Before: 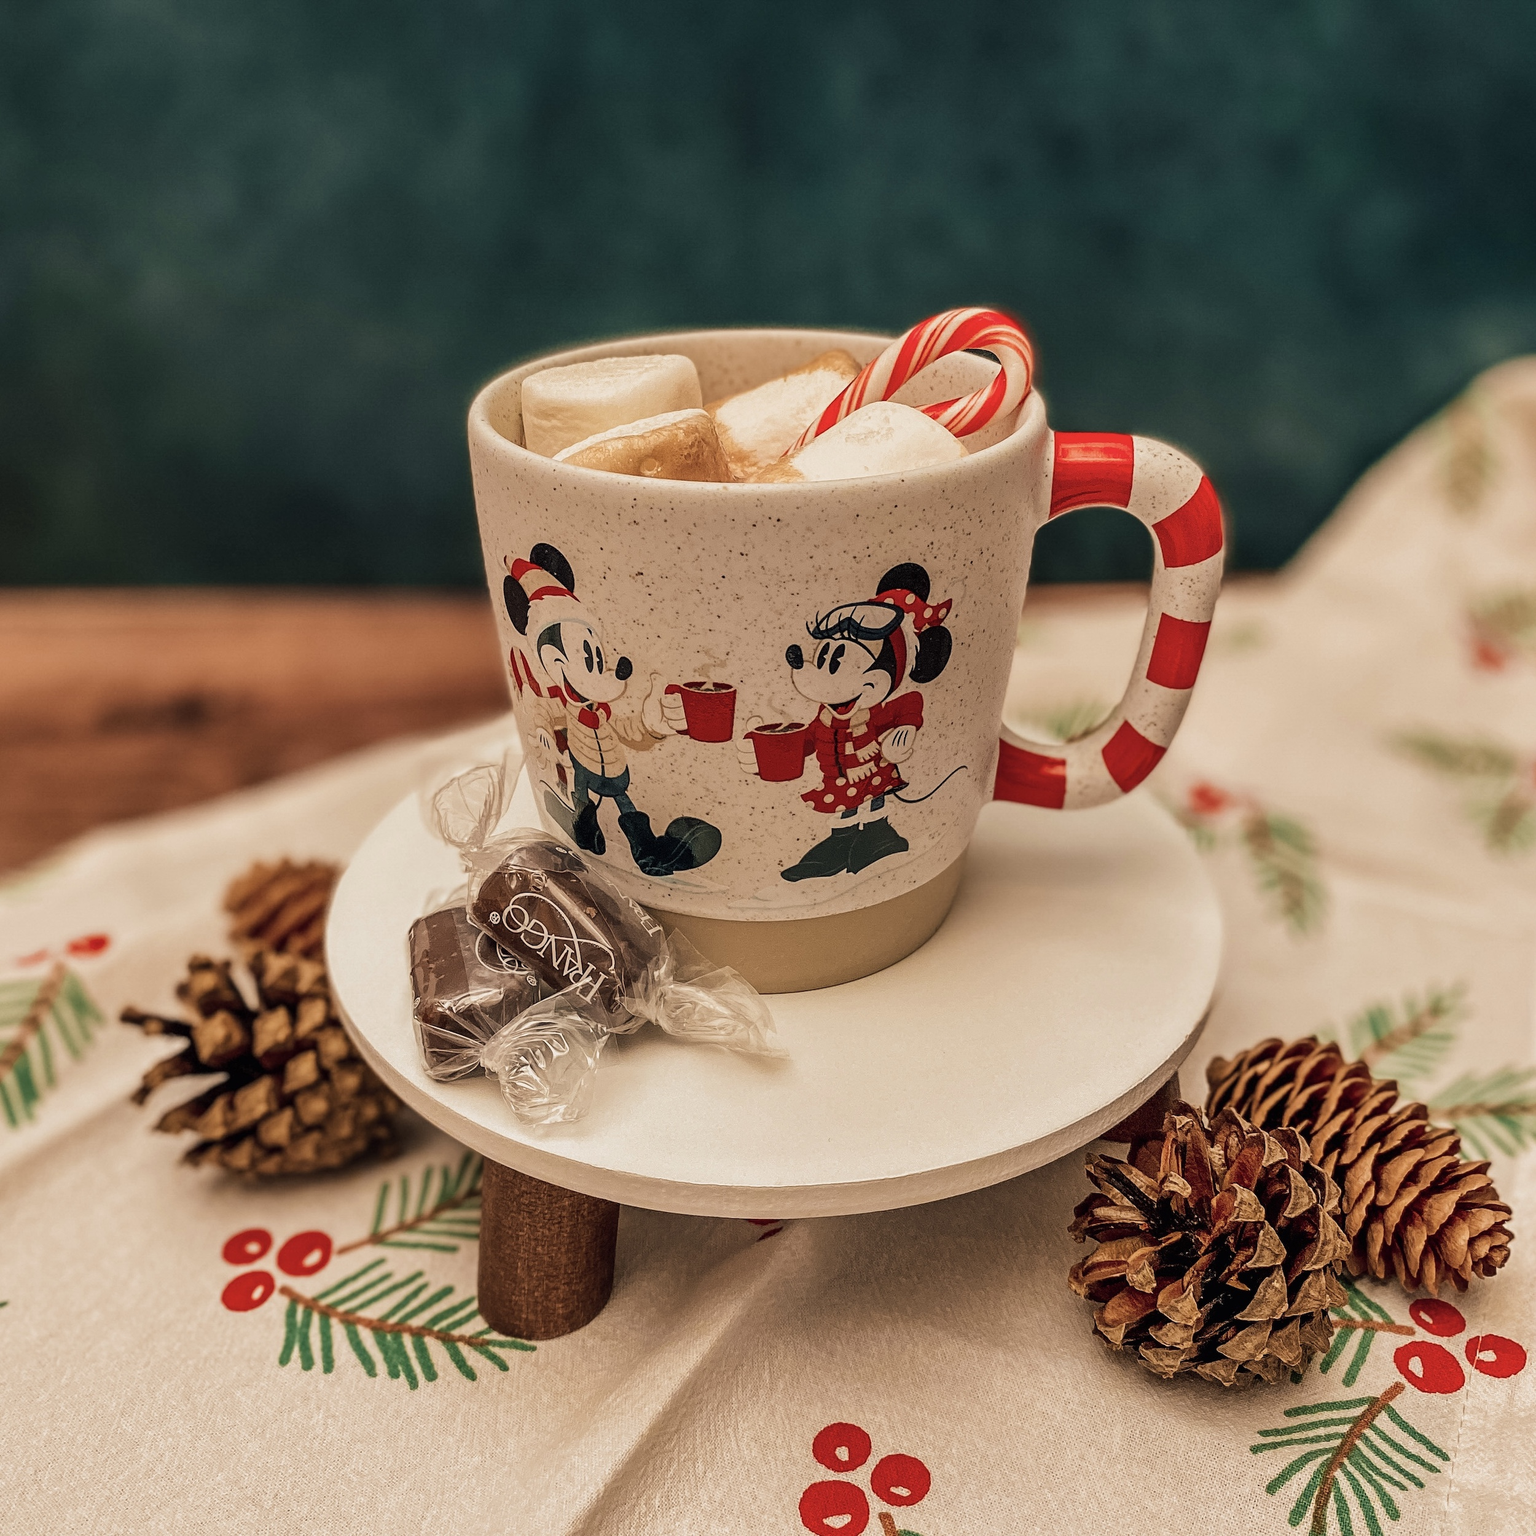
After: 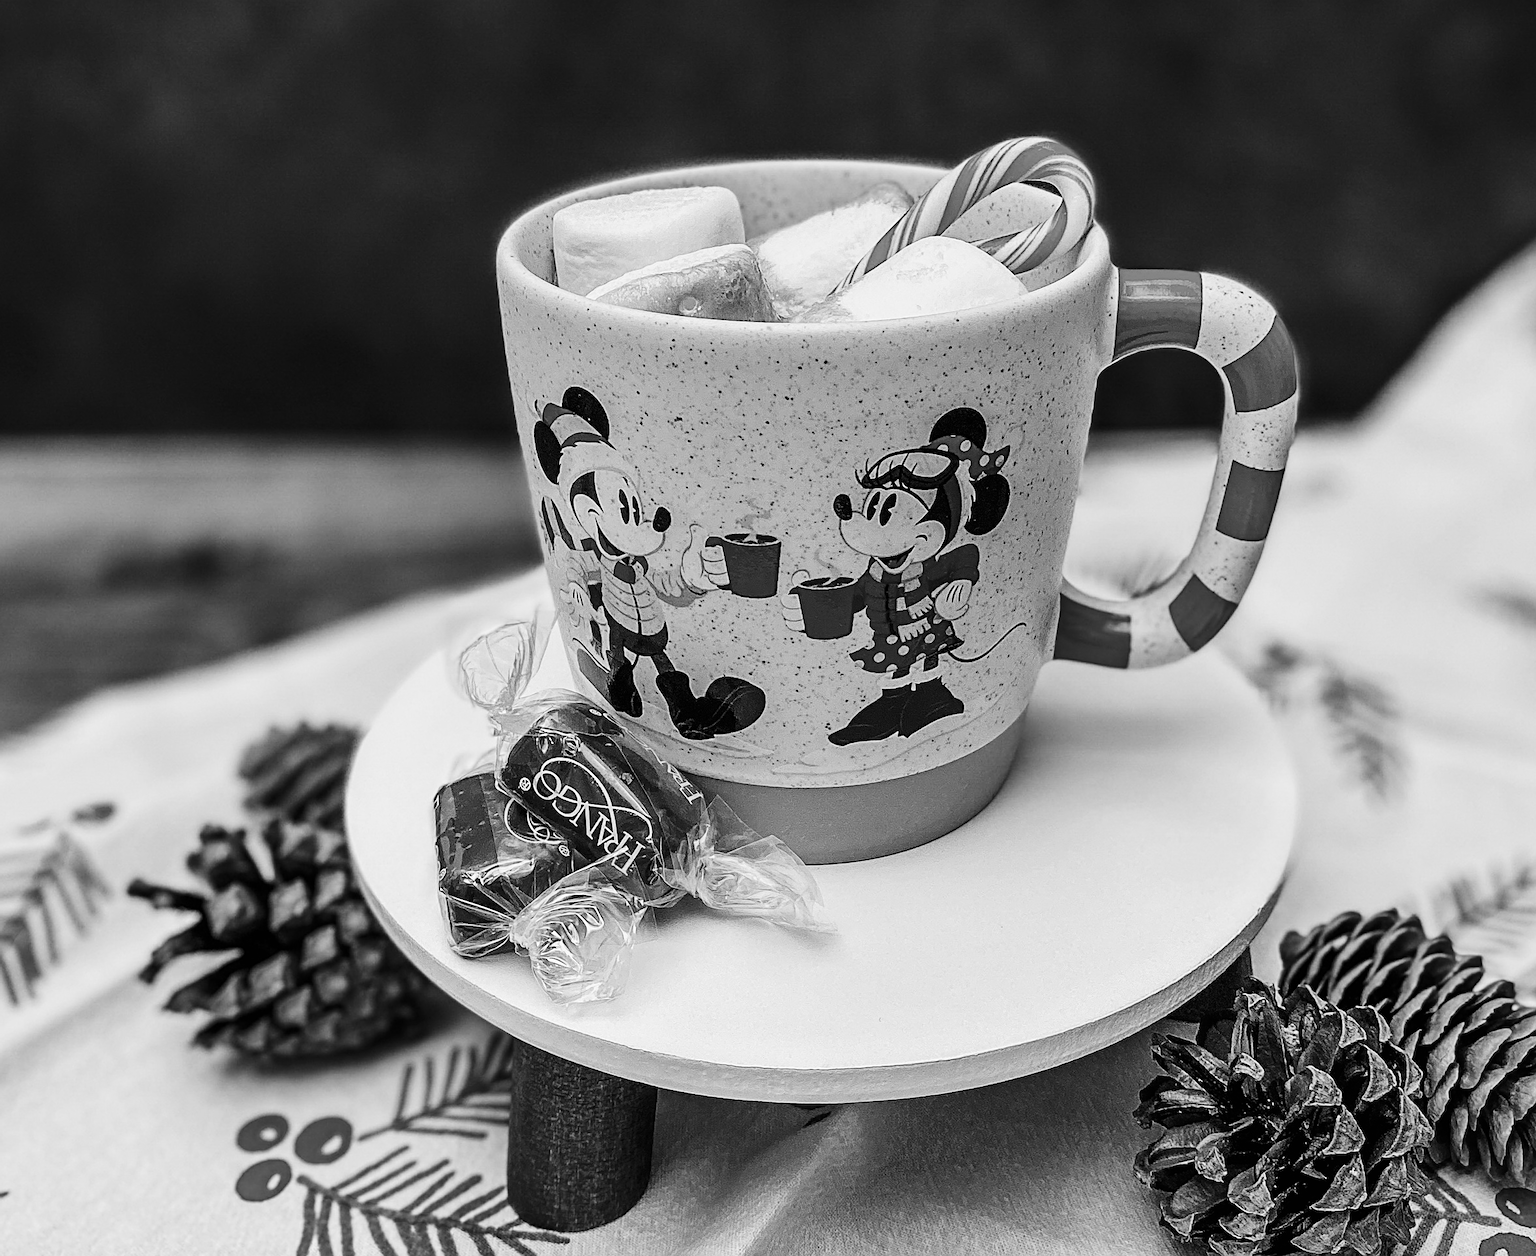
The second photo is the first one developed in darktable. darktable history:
crop and rotate: angle 0.03°, top 11.643%, right 5.651%, bottom 11.189%
contrast brightness saturation: contrast 0.28
sharpen: on, module defaults
monochrome: on, module defaults
